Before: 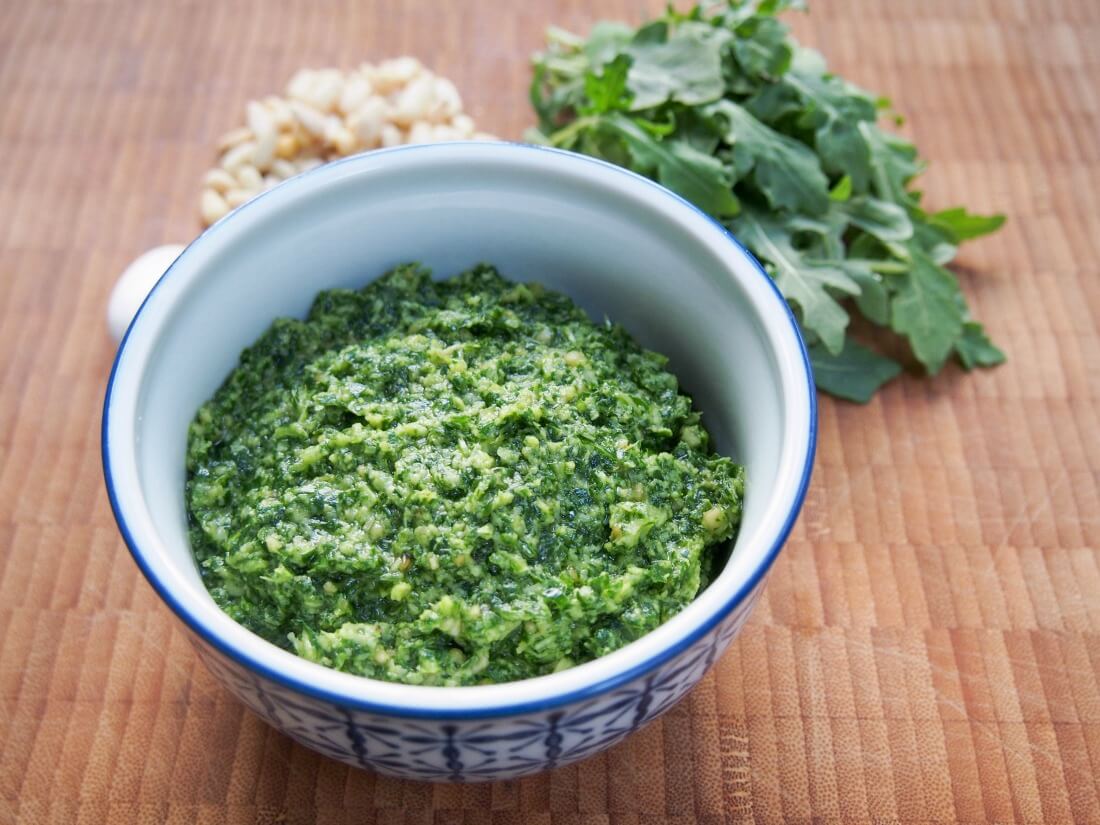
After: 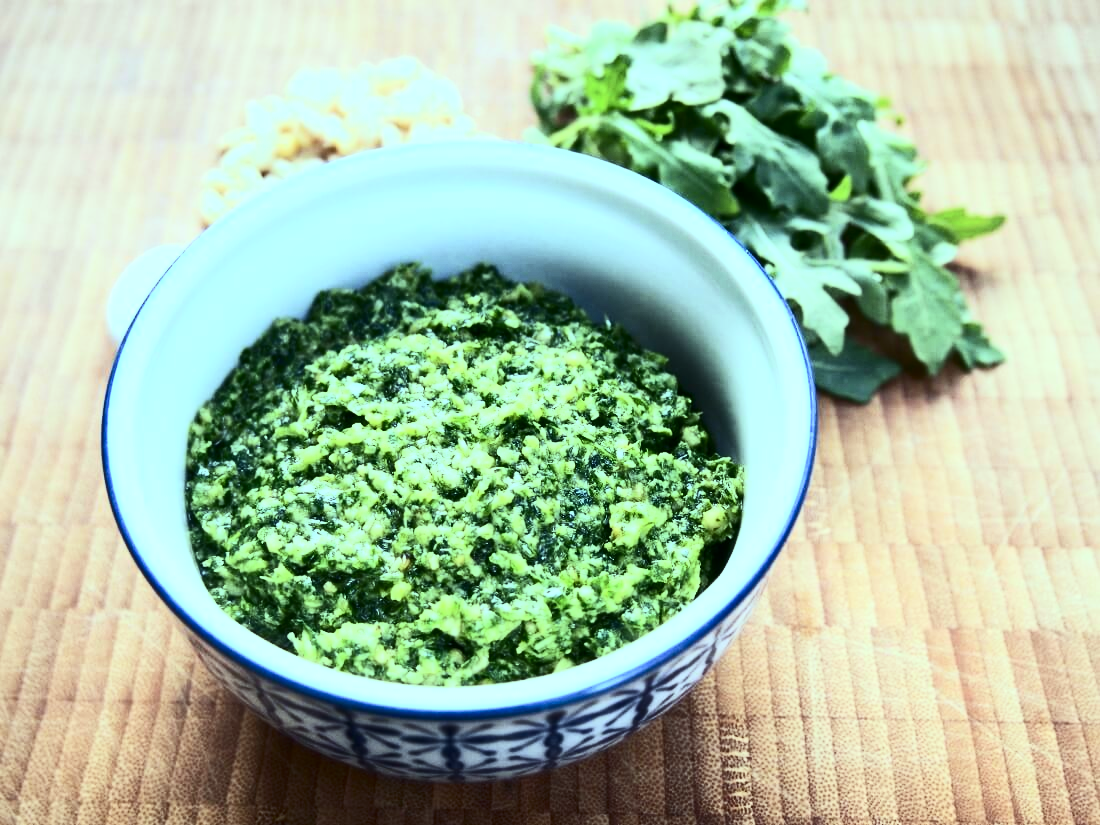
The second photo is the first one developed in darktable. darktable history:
color balance: mode lift, gamma, gain (sRGB), lift [0.997, 0.979, 1.021, 1.011], gamma [1, 1.084, 0.916, 0.998], gain [1, 0.87, 1.13, 1.101], contrast 4.55%, contrast fulcrum 38.24%, output saturation 104.09%
contrast brightness saturation: contrast 0.39, brightness 0.1
tone equalizer: -8 EV -0.417 EV, -7 EV -0.389 EV, -6 EV -0.333 EV, -5 EV -0.222 EV, -3 EV 0.222 EV, -2 EV 0.333 EV, -1 EV 0.389 EV, +0 EV 0.417 EV, edges refinement/feathering 500, mask exposure compensation -1.57 EV, preserve details no
